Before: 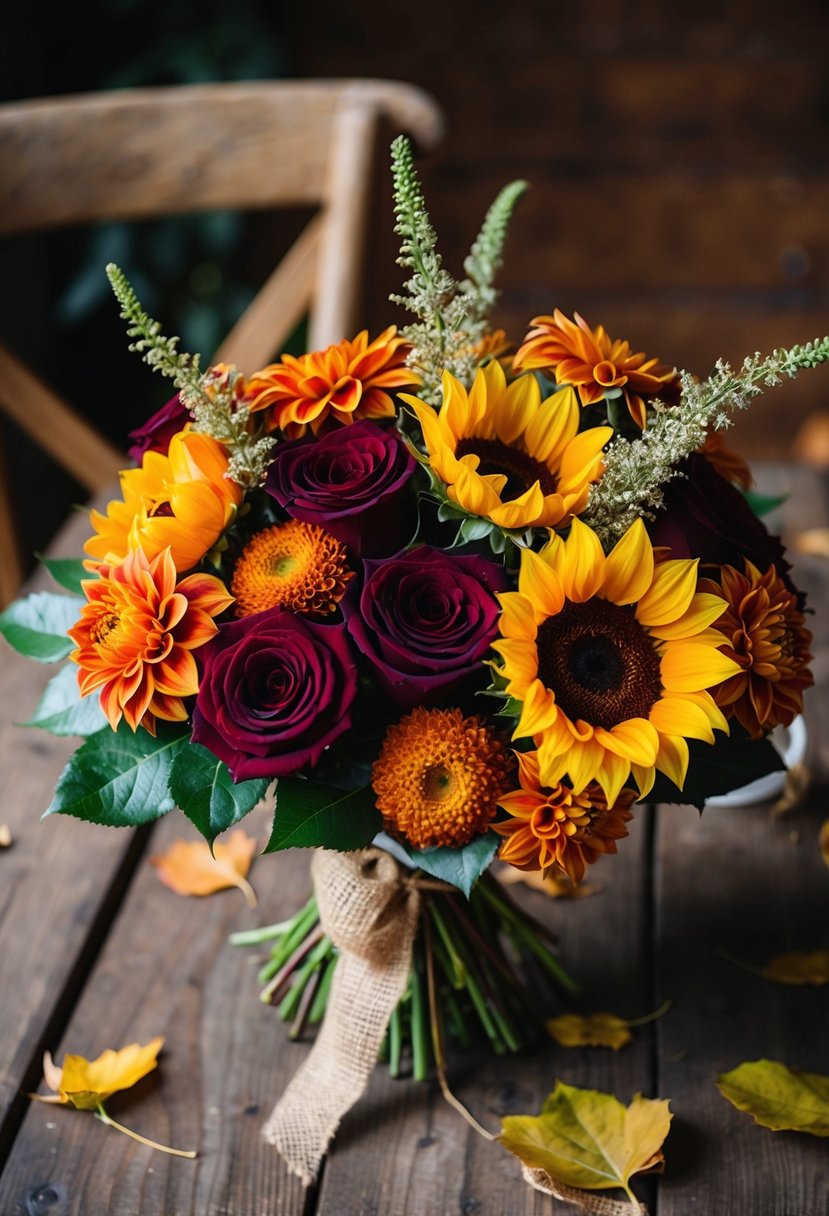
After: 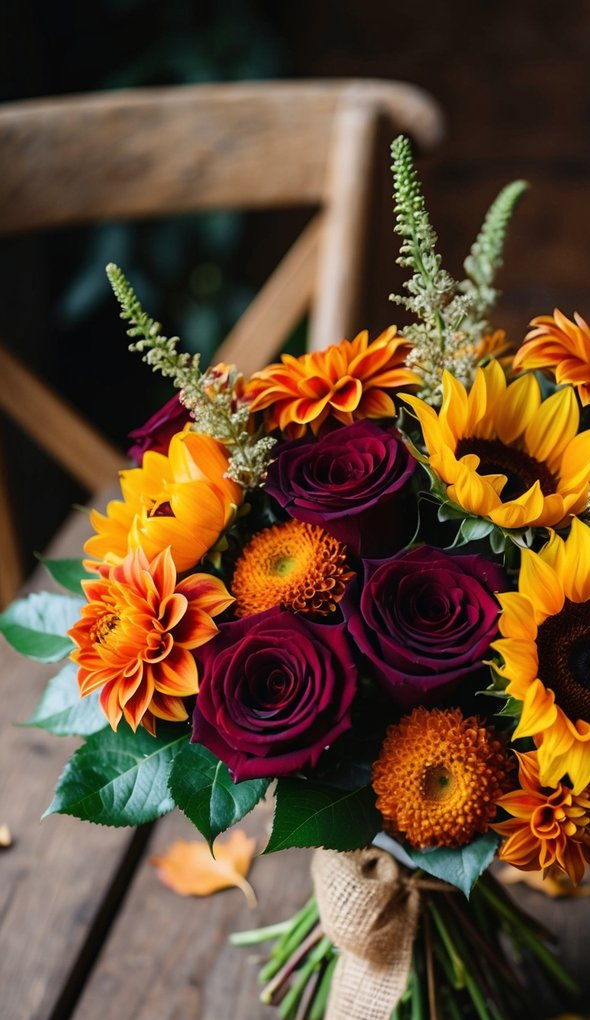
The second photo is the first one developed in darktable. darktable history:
crop: right 28.768%, bottom 16.113%
